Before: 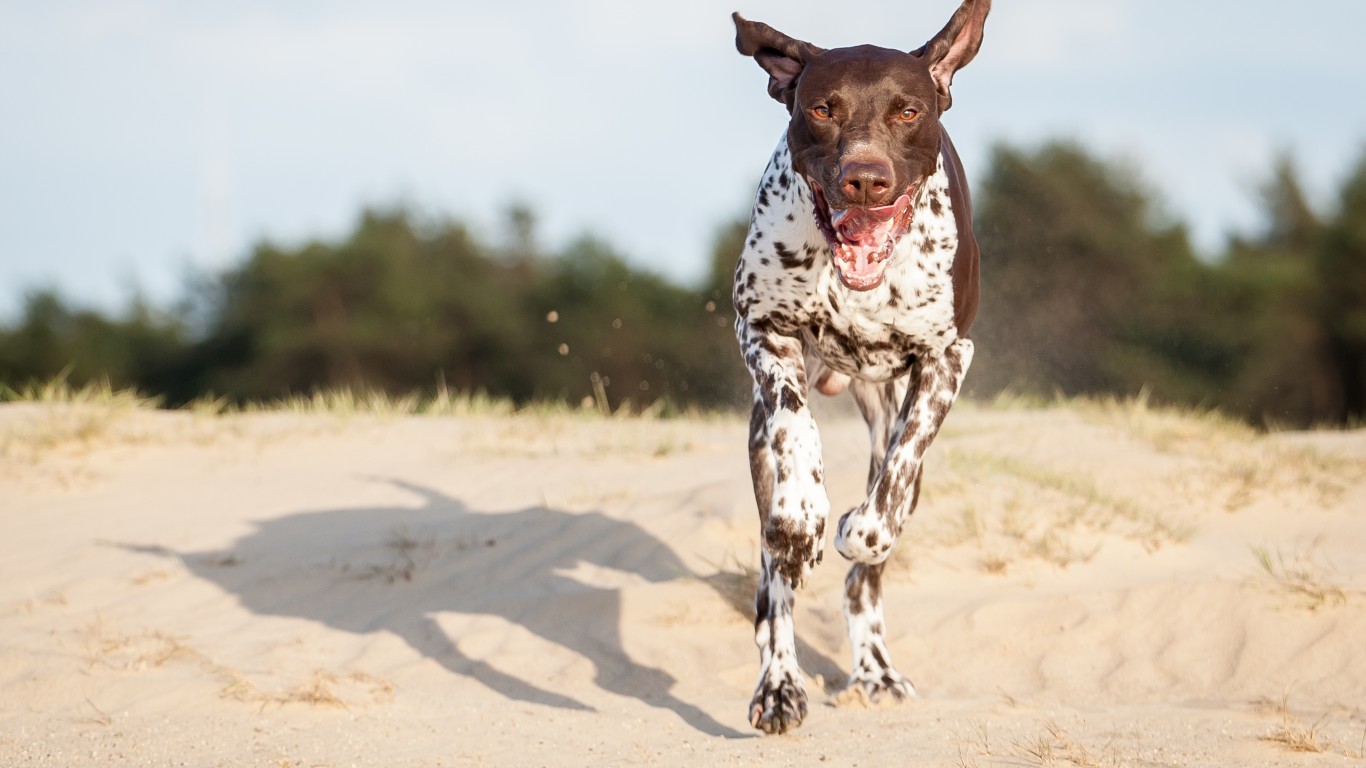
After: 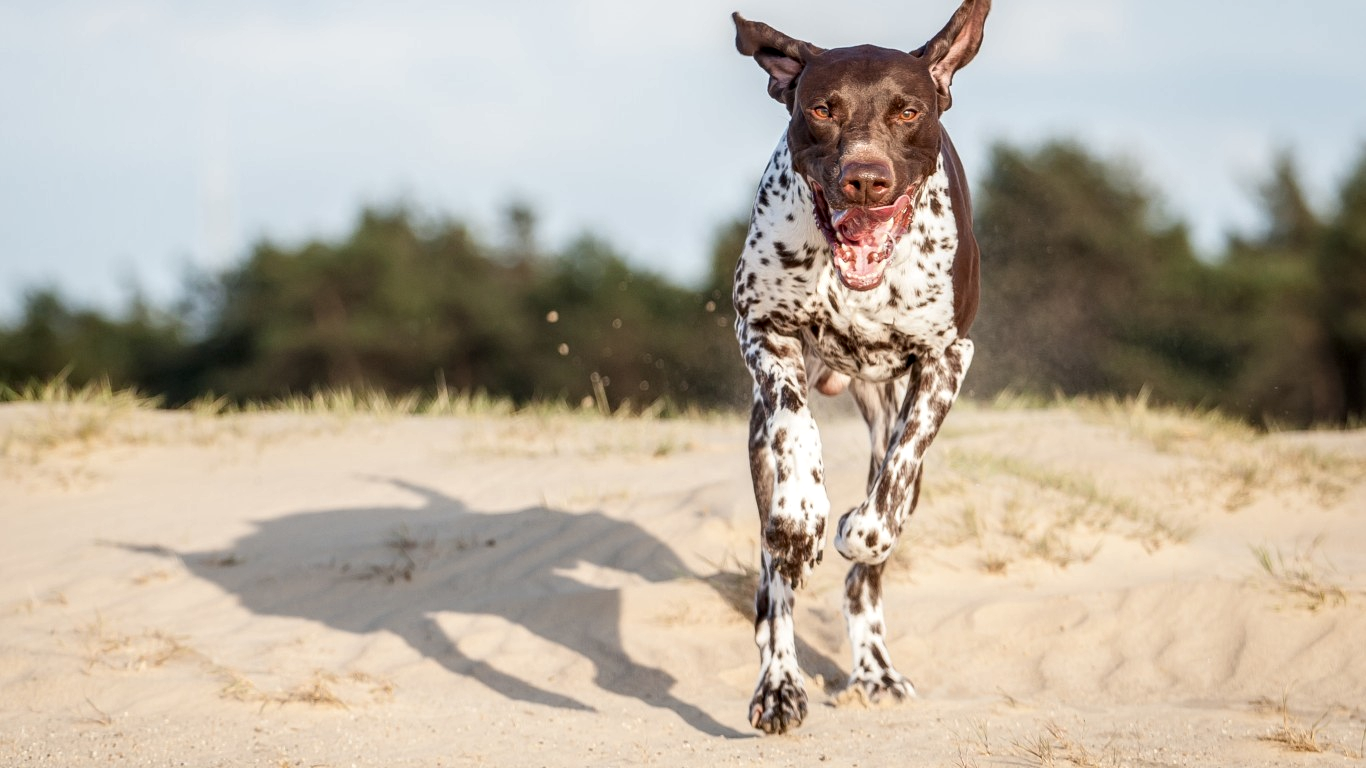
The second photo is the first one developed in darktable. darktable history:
local contrast: highlights 31%, detail 135%
